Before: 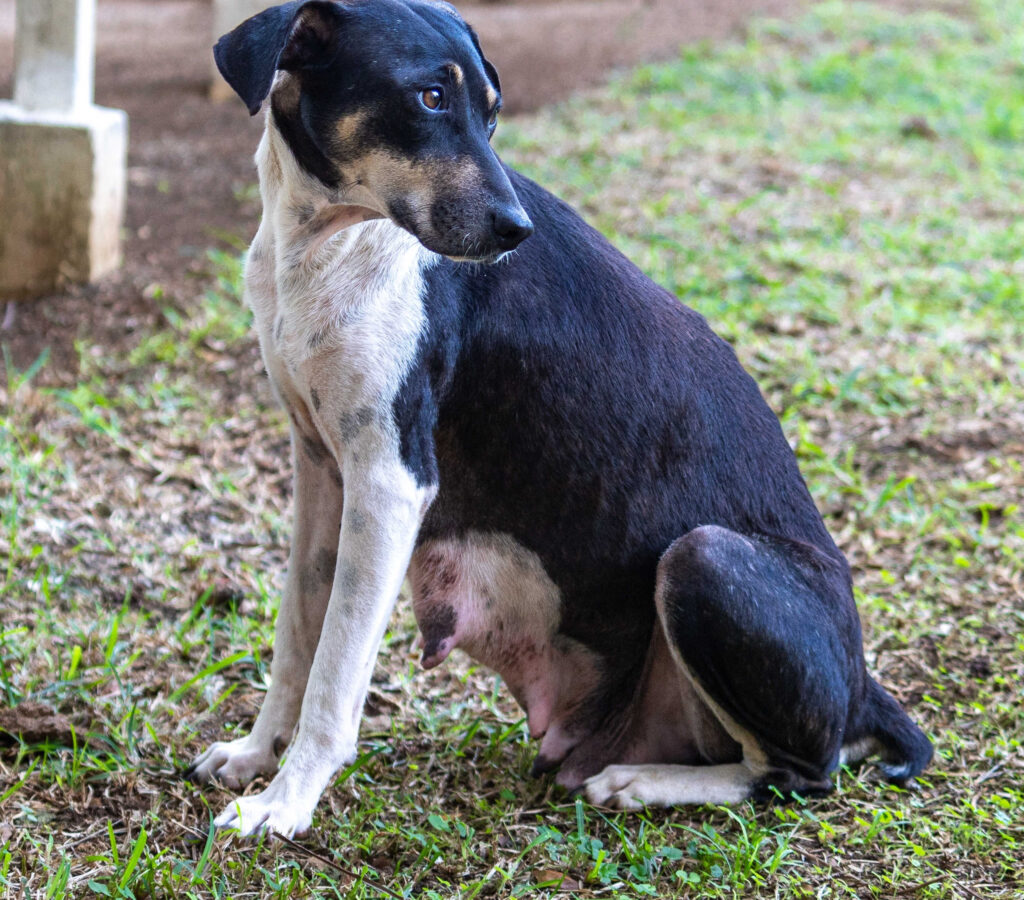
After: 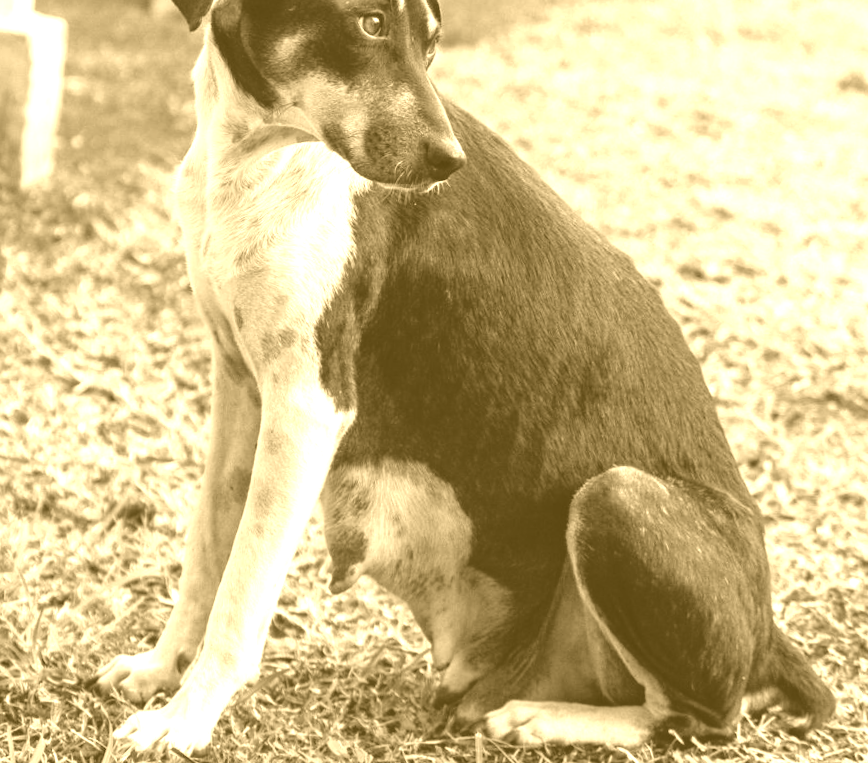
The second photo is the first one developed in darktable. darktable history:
crop and rotate: angle -3.27°, left 5.211%, top 5.211%, right 4.607%, bottom 4.607%
colorize: hue 36°, source mix 100%
